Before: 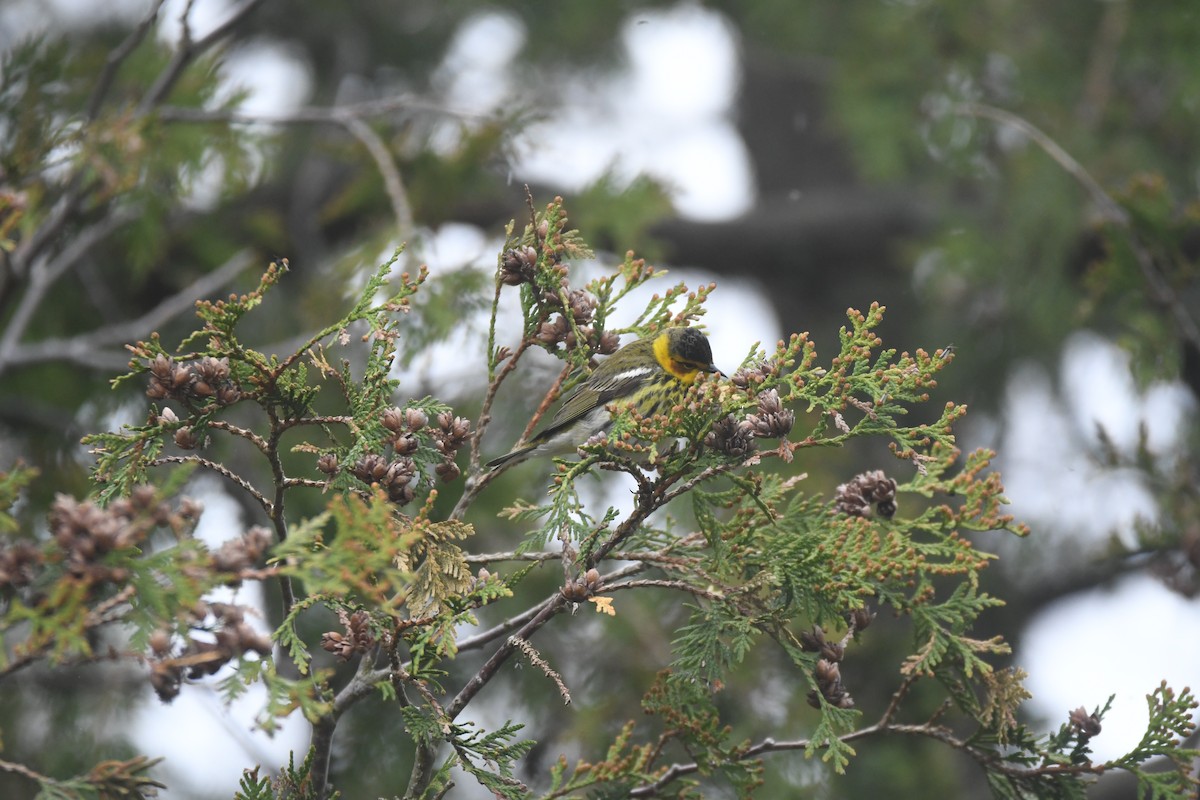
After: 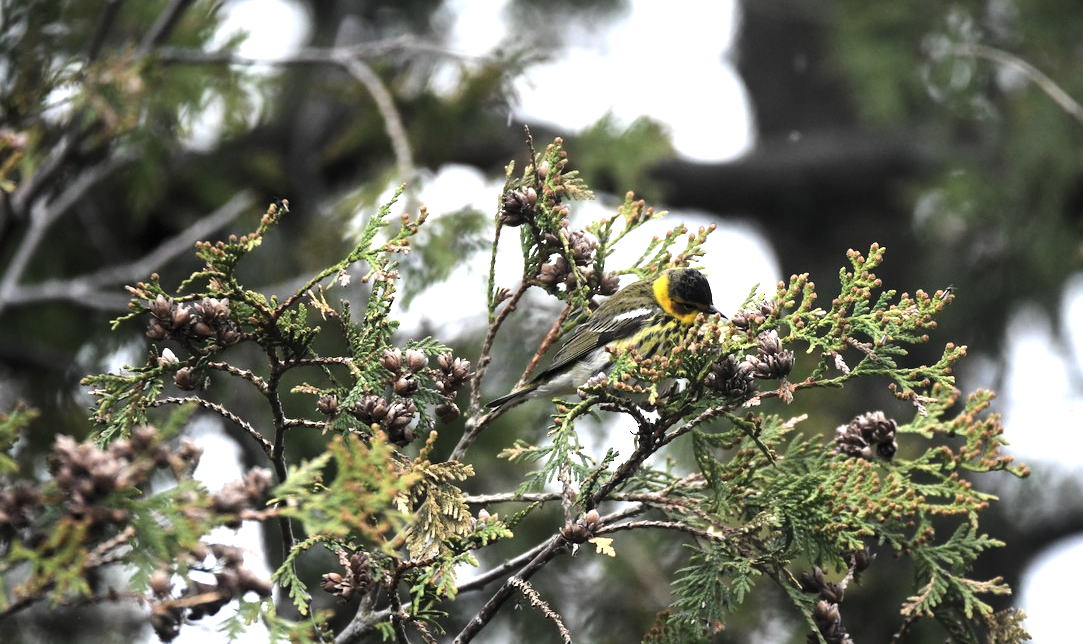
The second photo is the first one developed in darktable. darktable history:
crop: top 7.49%, right 9.717%, bottom 11.943%
levels: mode automatic, black 0.023%, white 99.97%, levels [0.062, 0.494, 0.925]
tone equalizer: -8 EV -1.08 EV, -7 EV -1.01 EV, -6 EV -0.867 EV, -5 EV -0.578 EV, -3 EV 0.578 EV, -2 EV 0.867 EV, -1 EV 1.01 EV, +0 EV 1.08 EV, edges refinement/feathering 500, mask exposure compensation -1.57 EV, preserve details no
